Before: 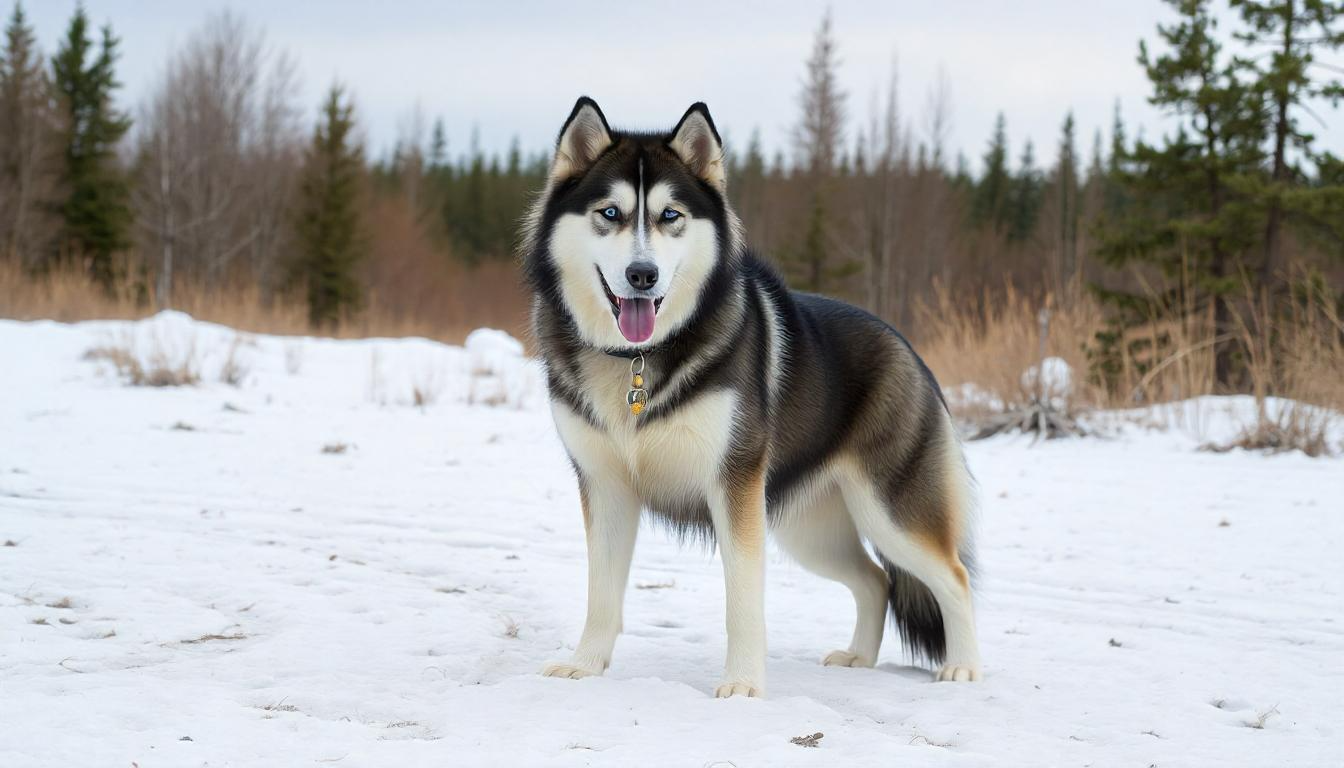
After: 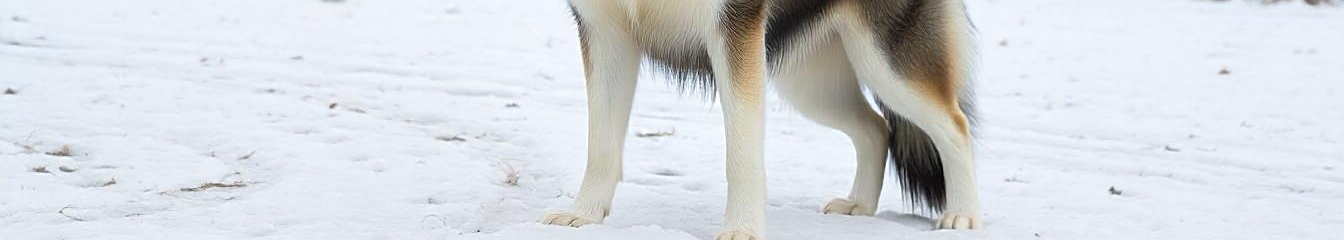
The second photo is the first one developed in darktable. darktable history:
crop and rotate: top 58.957%, bottom 9.701%
sharpen: on, module defaults
